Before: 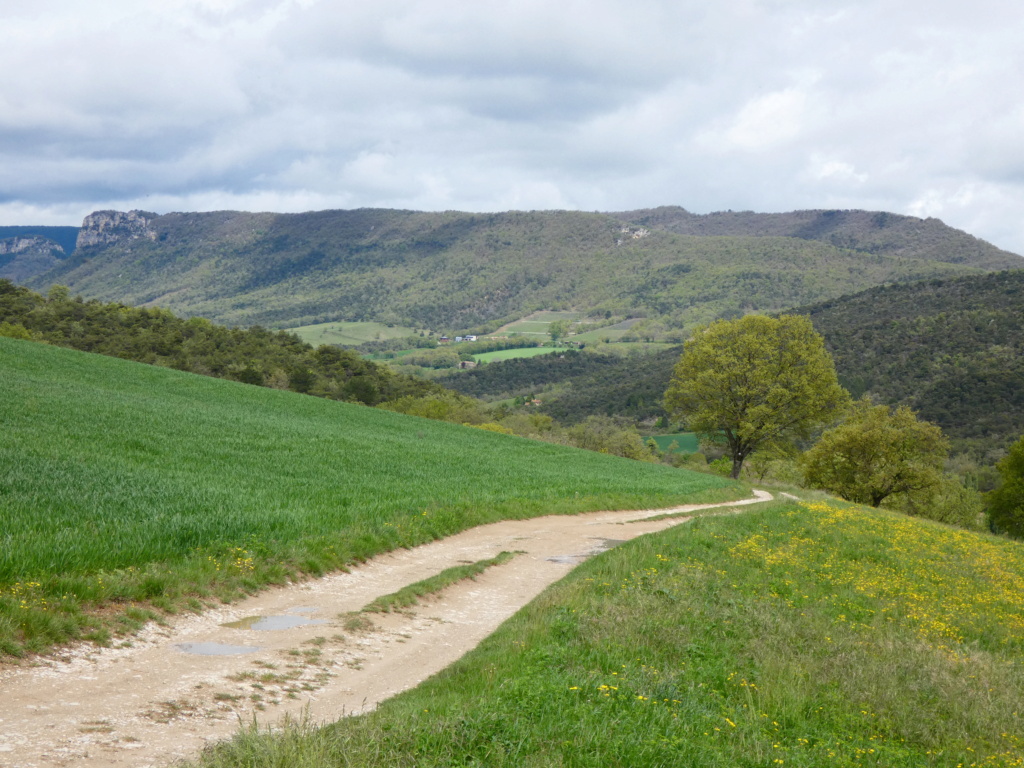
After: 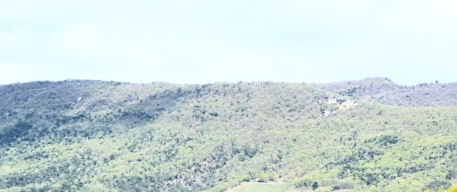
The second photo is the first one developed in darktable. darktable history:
crop: left 28.64%, top 16.832%, right 26.637%, bottom 58.055%
rgb curve: curves: ch0 [(0, 0) (0.21, 0.15) (0.24, 0.21) (0.5, 0.75) (0.75, 0.96) (0.89, 0.99) (1, 1)]; ch1 [(0, 0.02) (0.21, 0.13) (0.25, 0.2) (0.5, 0.67) (0.75, 0.9) (0.89, 0.97) (1, 1)]; ch2 [(0, 0.02) (0.21, 0.13) (0.25, 0.2) (0.5, 0.67) (0.75, 0.9) (0.89, 0.97) (1, 1)], compensate middle gray true
color balance: mode lift, gamma, gain (sRGB)
sharpen: on, module defaults
